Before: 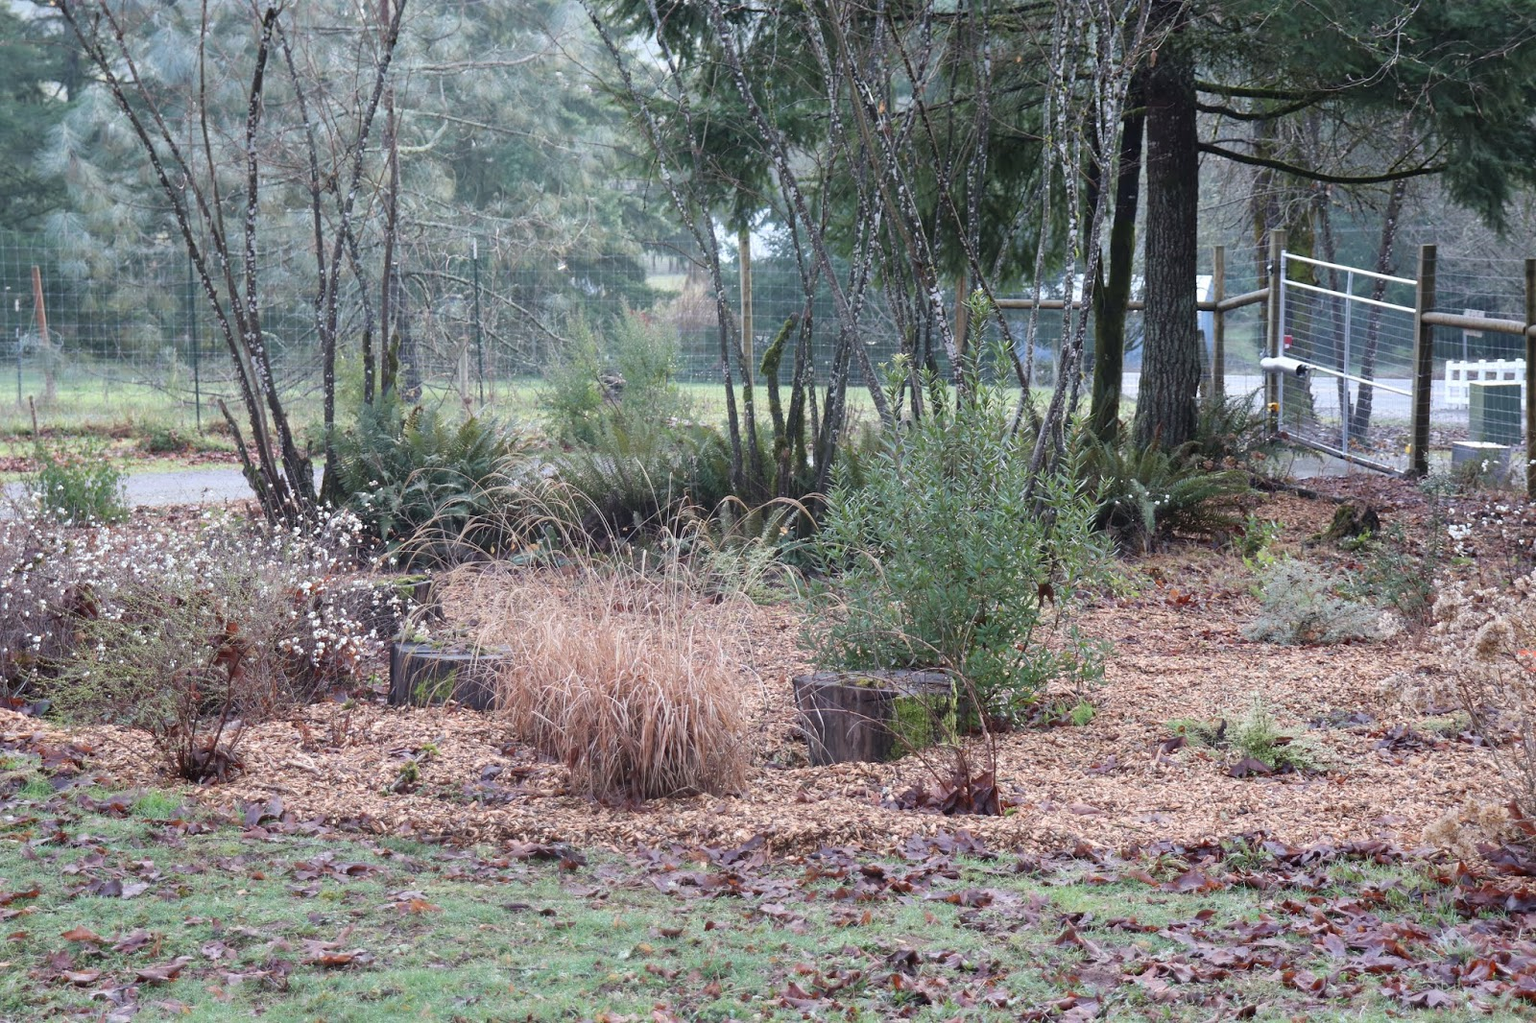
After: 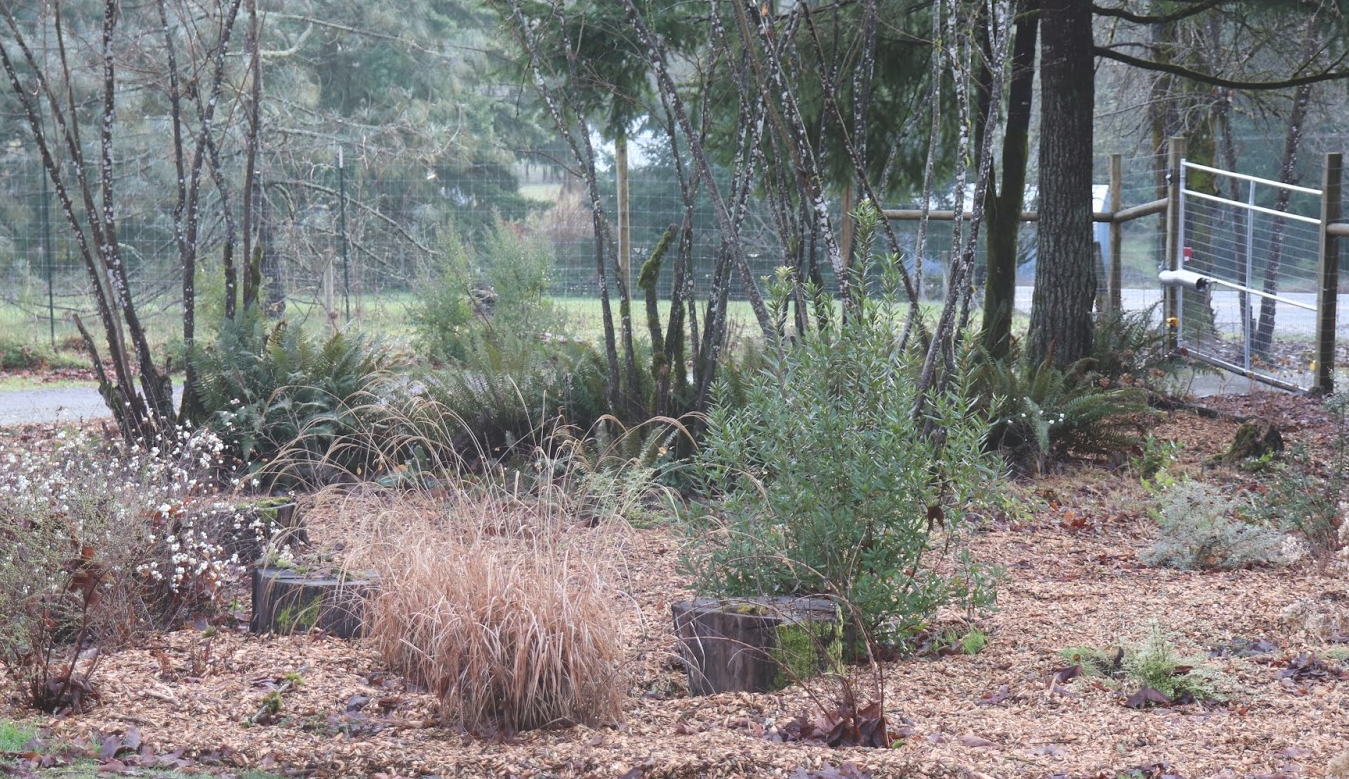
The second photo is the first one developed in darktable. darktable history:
crop and rotate: left 9.639%, top 9.575%, right 6.045%, bottom 17.254%
exposure: black level correction -0.016, compensate highlight preservation false
